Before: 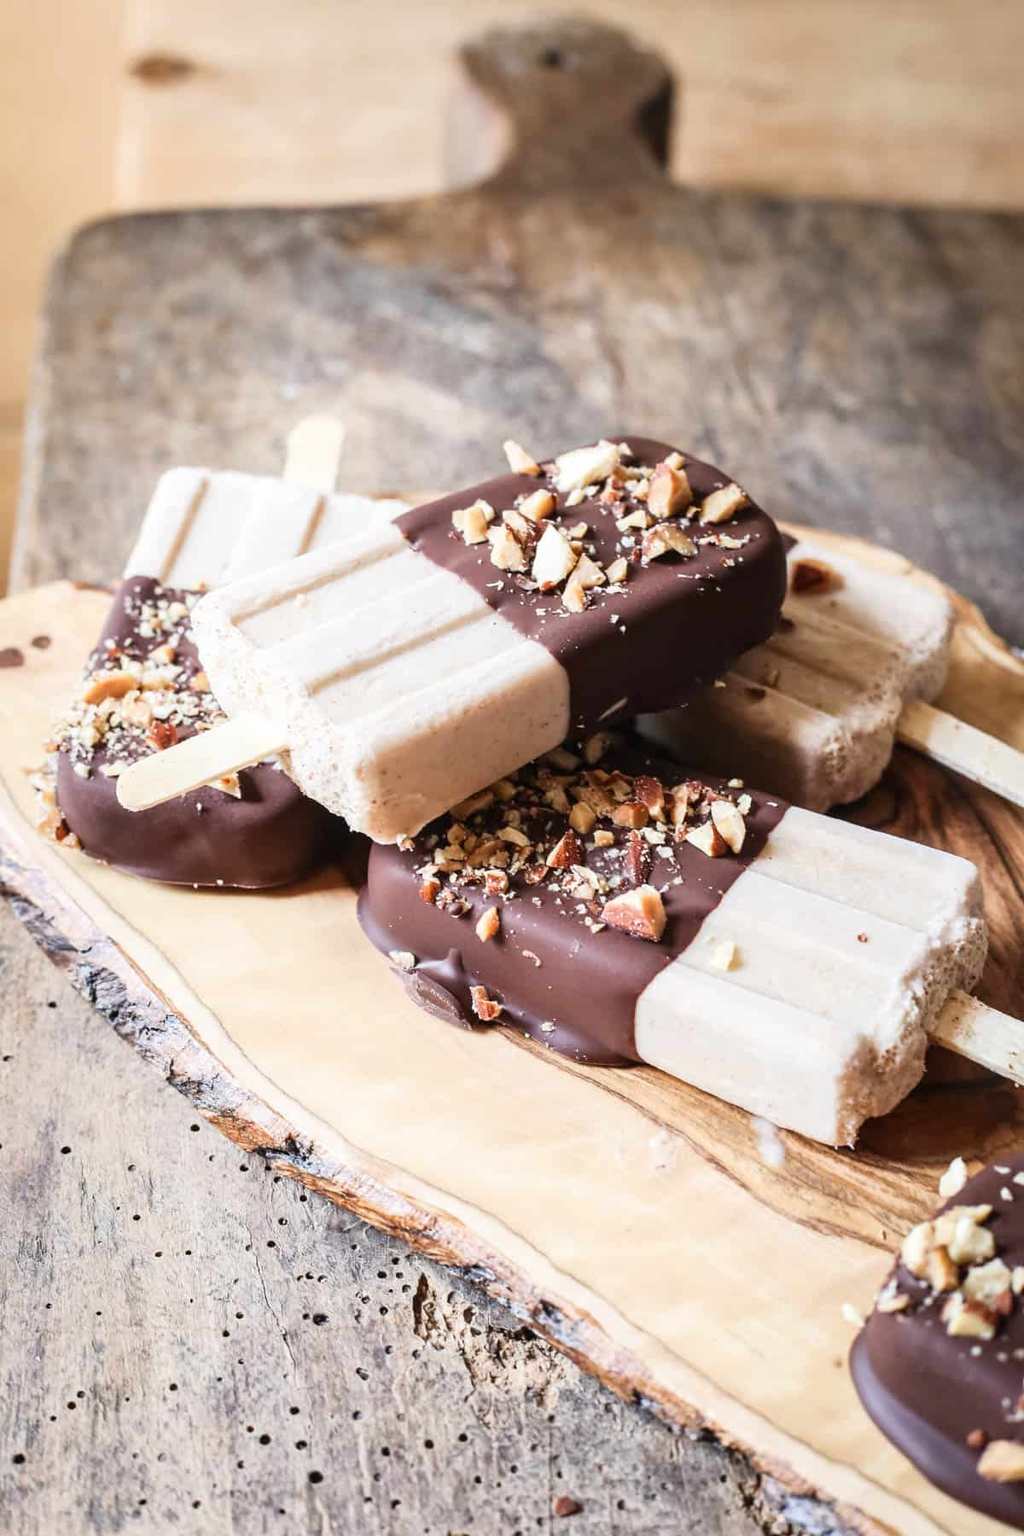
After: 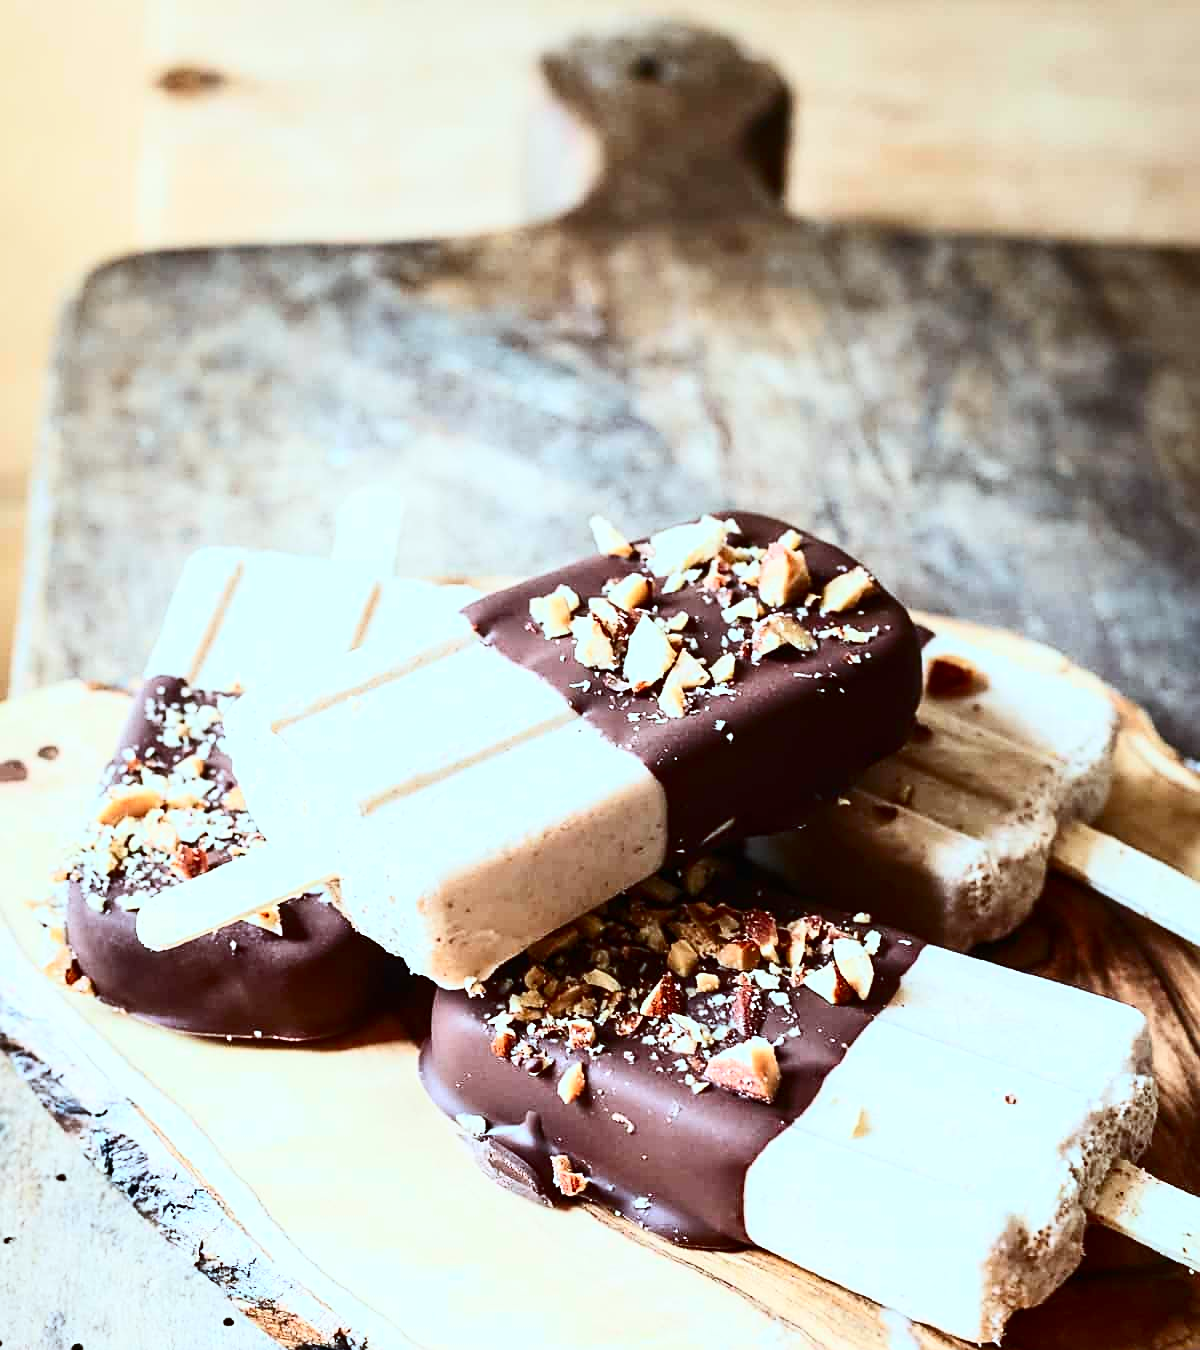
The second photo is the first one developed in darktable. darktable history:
crop: bottom 24.99%
color correction: highlights a* -10.36, highlights b* -10.52
sharpen: on, module defaults
contrast brightness saturation: contrast 0.395, brightness 0.05, saturation 0.262
